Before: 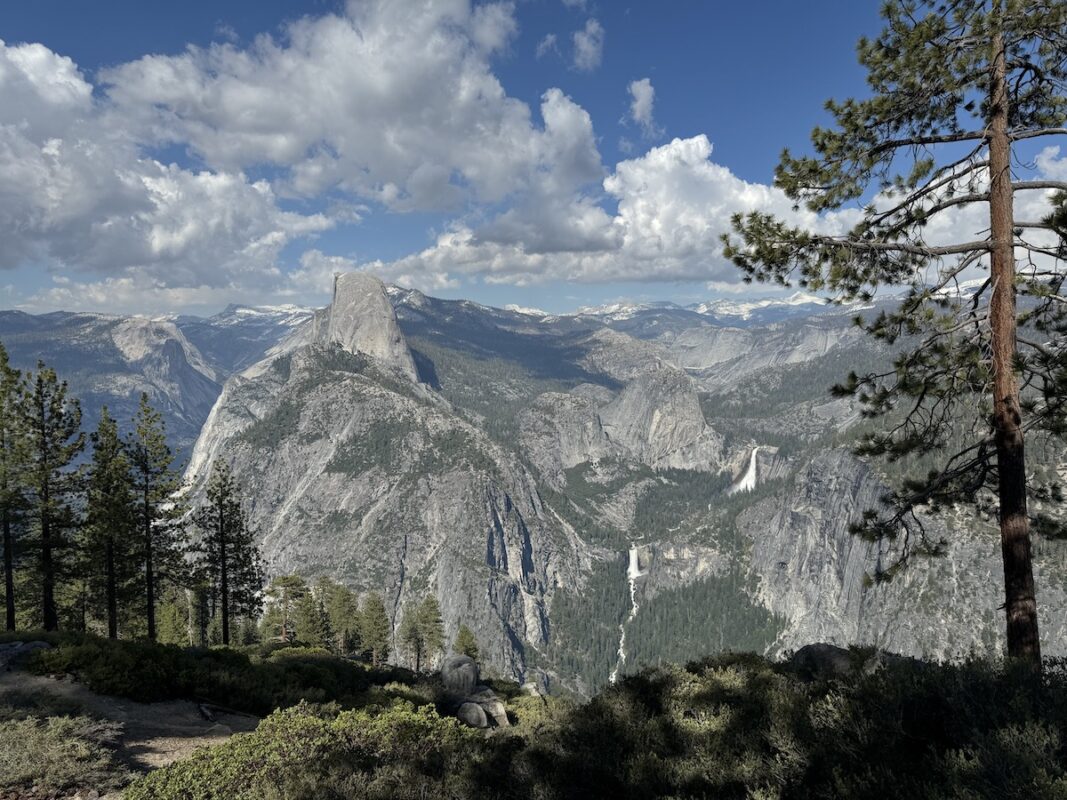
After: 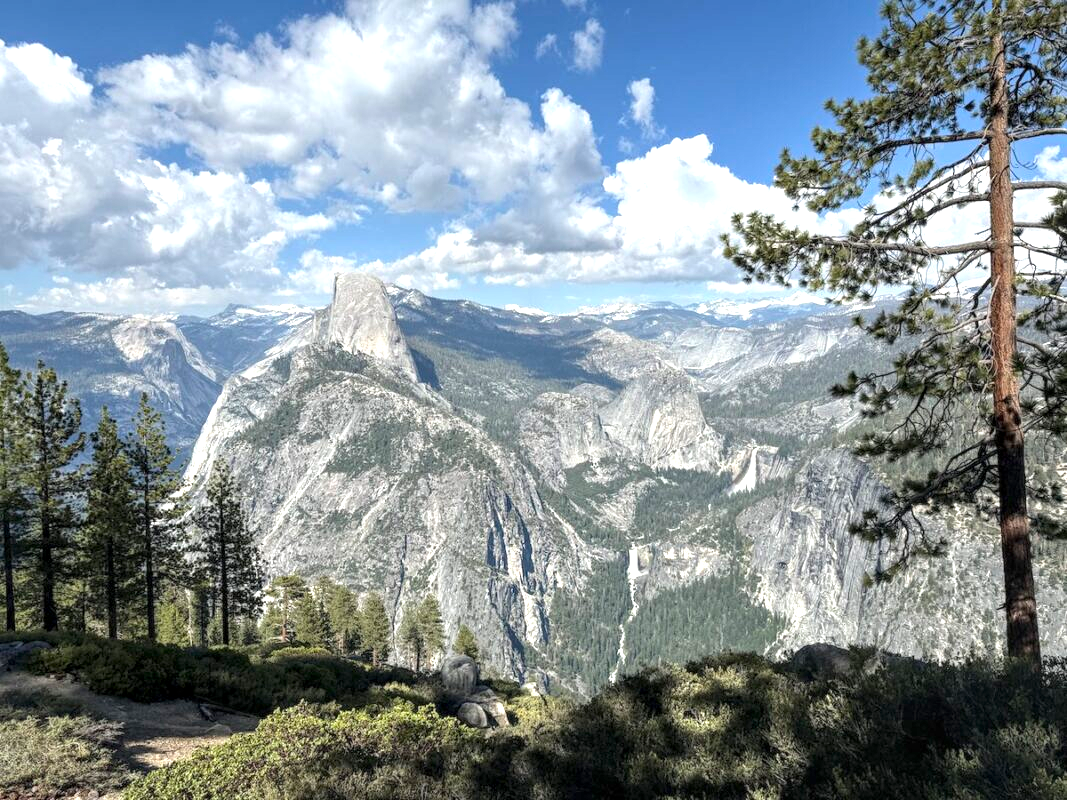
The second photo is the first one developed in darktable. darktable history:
exposure: black level correction 0, exposure 1 EV, compensate highlight preservation false
local contrast: on, module defaults
